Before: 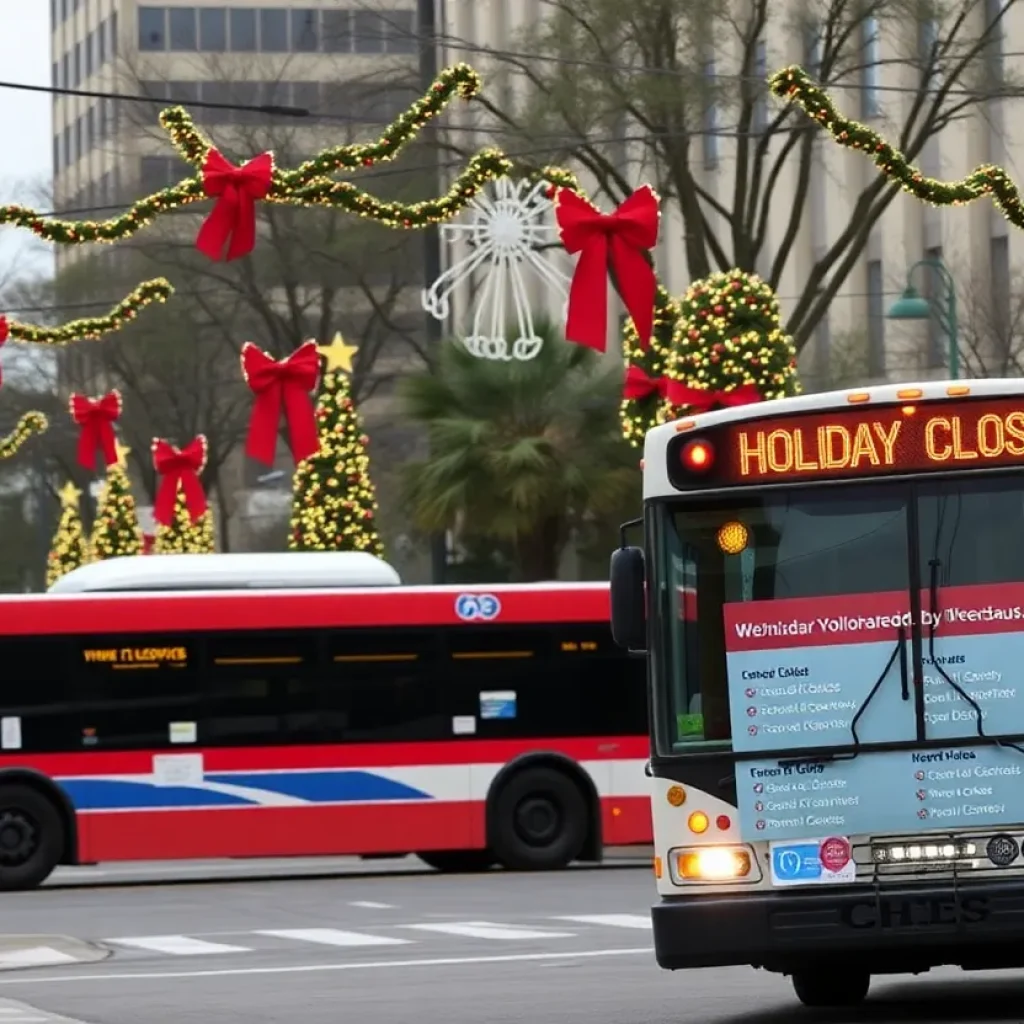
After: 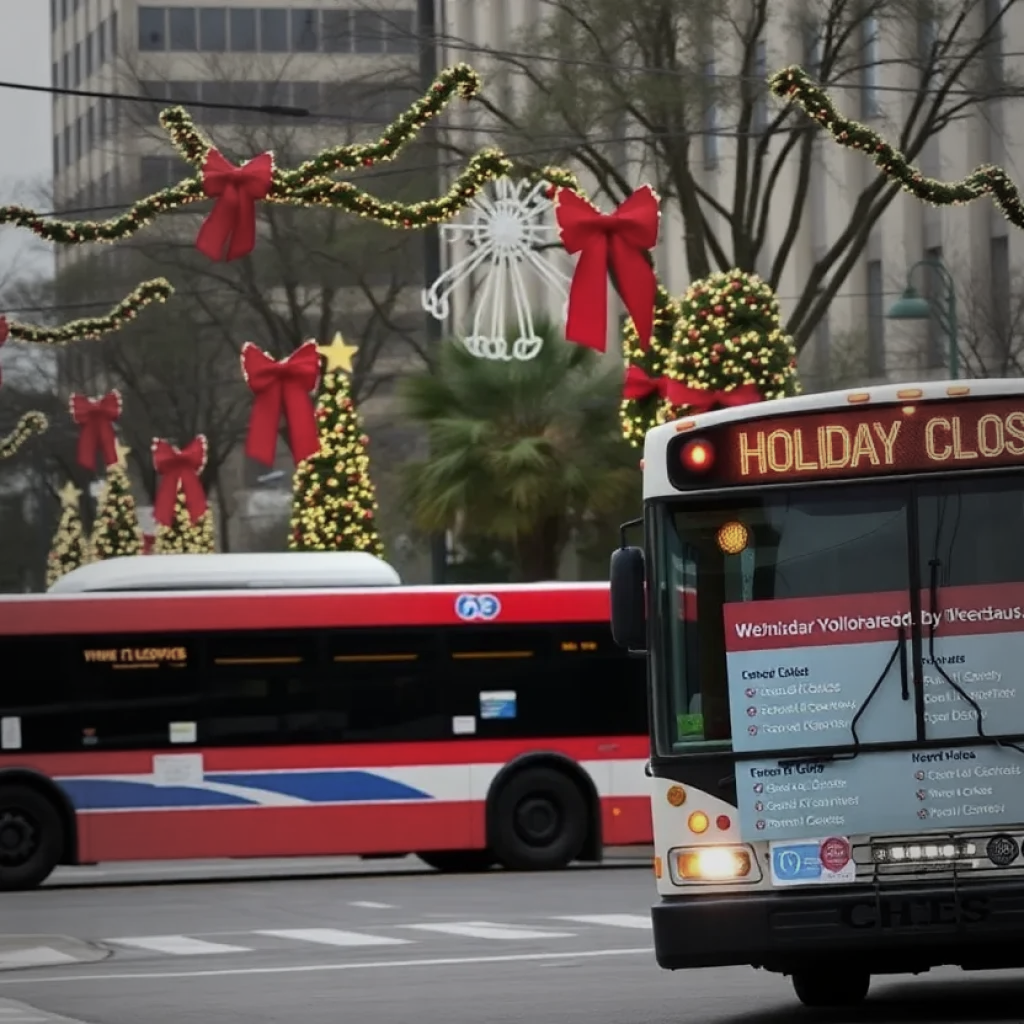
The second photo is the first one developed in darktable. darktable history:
vignetting: fall-off start 19.06%, fall-off radius 136.65%, width/height ratio 0.626, shape 0.578
